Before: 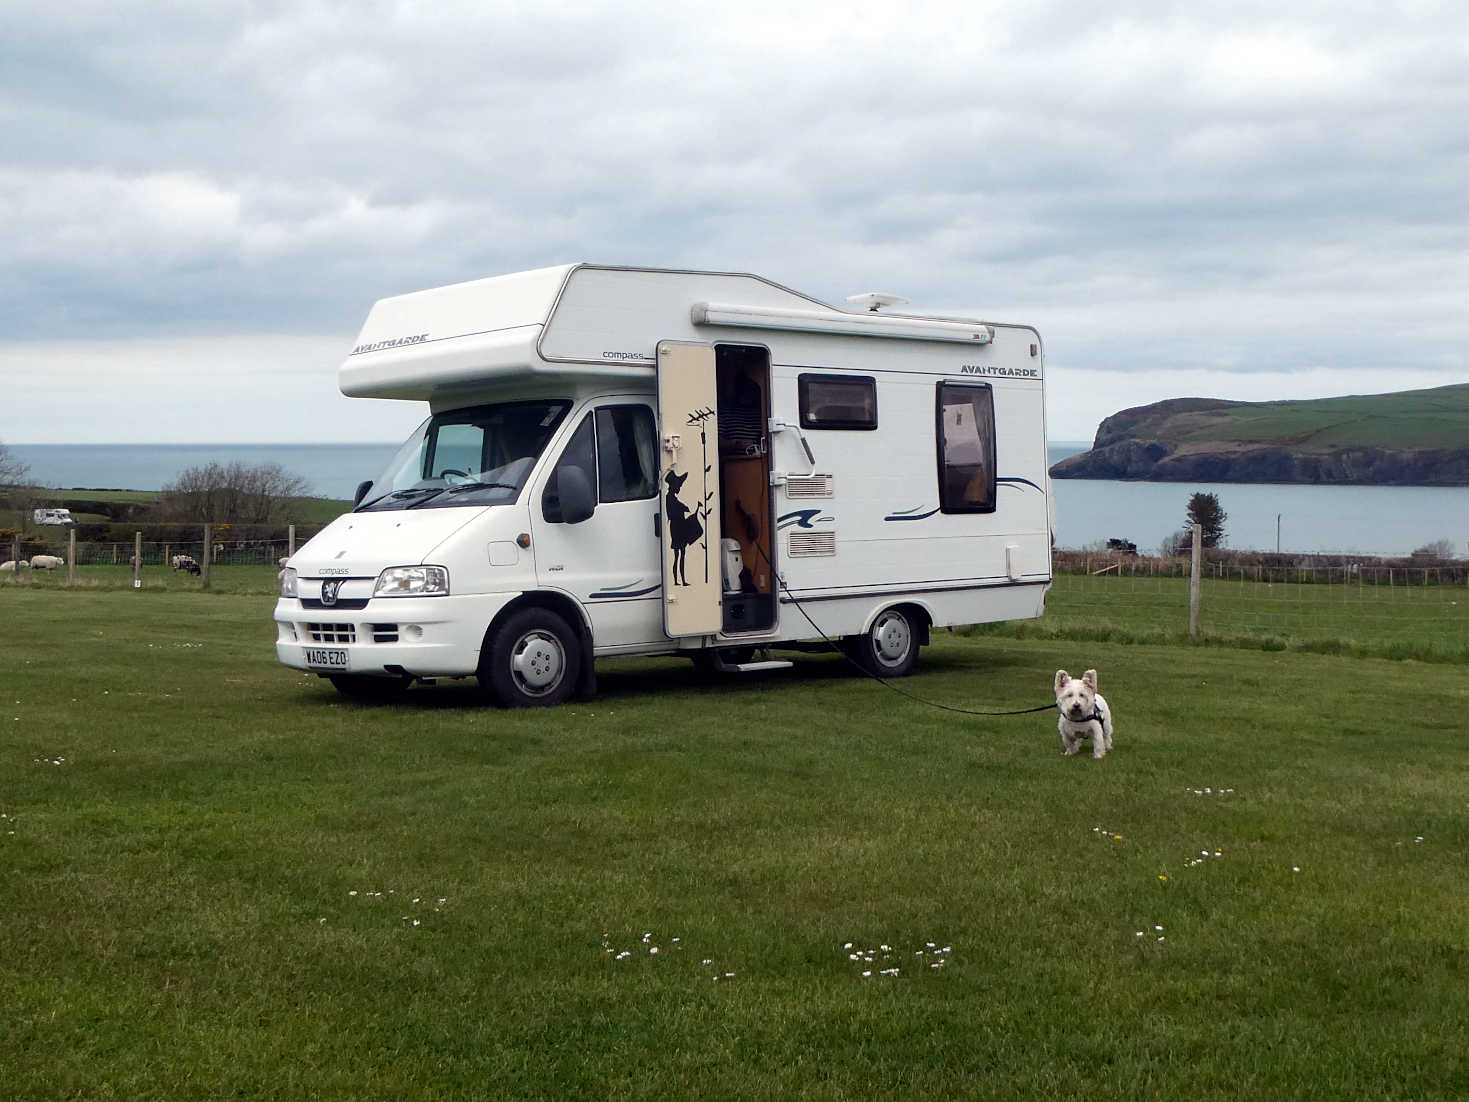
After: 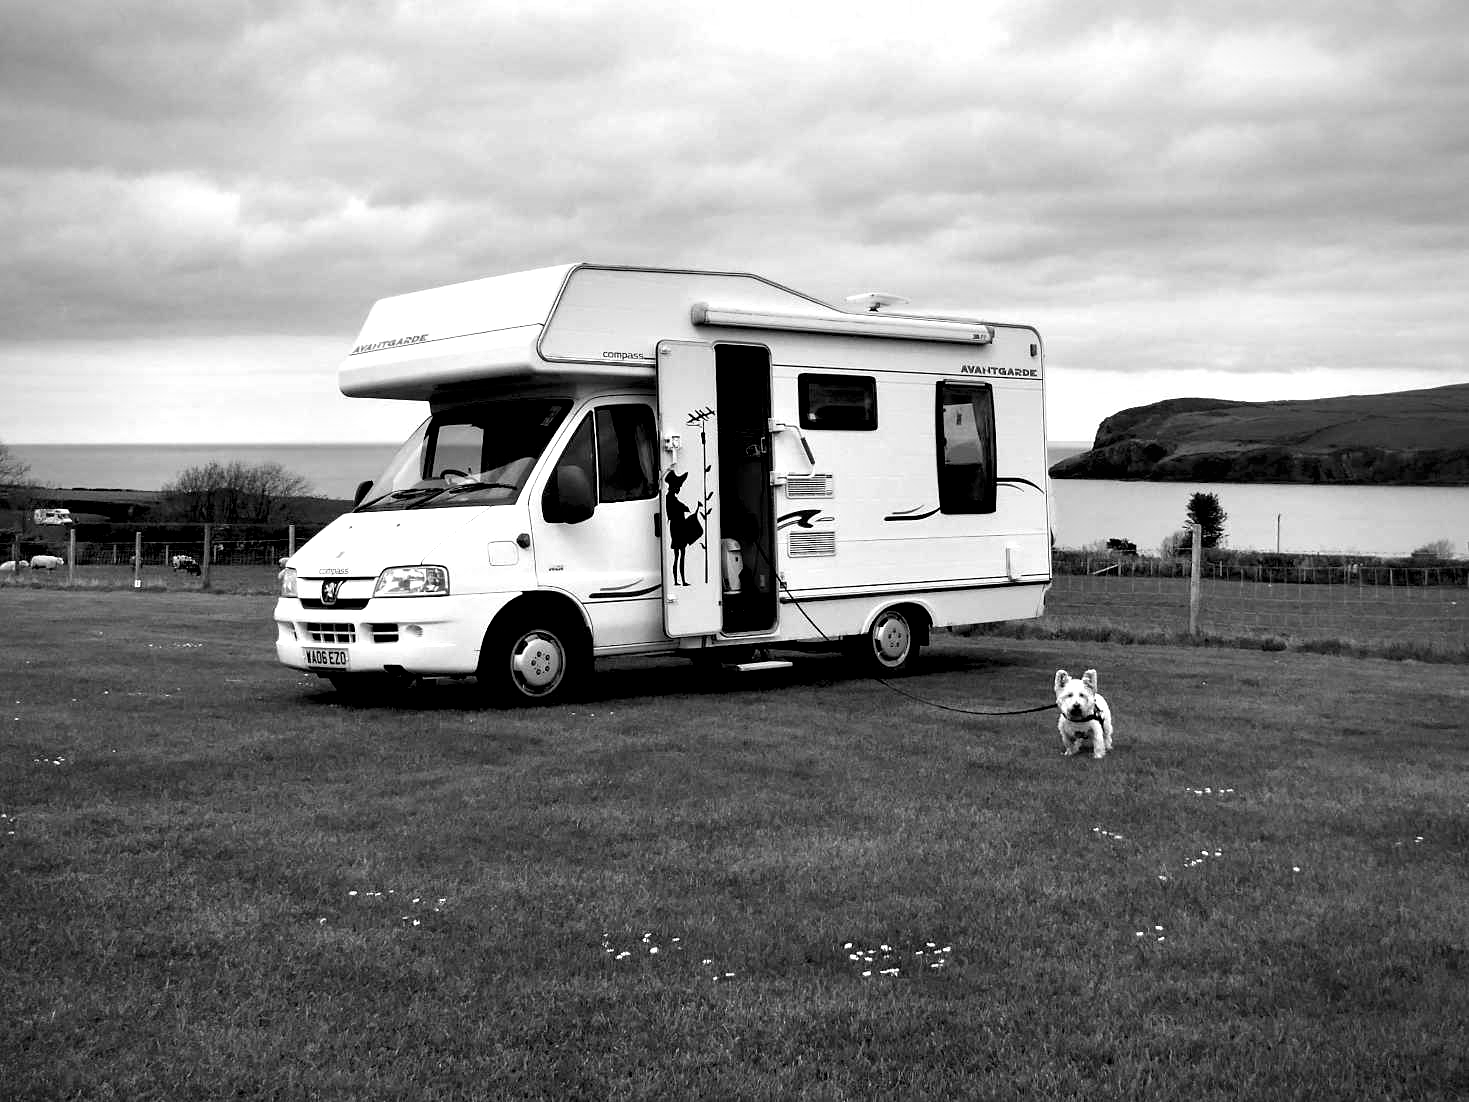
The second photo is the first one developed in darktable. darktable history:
rgb levels: mode RGB, independent channels, levels [[0, 0.474, 1], [0, 0.5, 1], [0, 0.5, 1]]
contrast equalizer: octaves 7, y [[0.627 ×6], [0.563 ×6], [0 ×6], [0 ×6], [0 ×6]]
vignetting: on, module defaults
monochrome: on, module defaults
